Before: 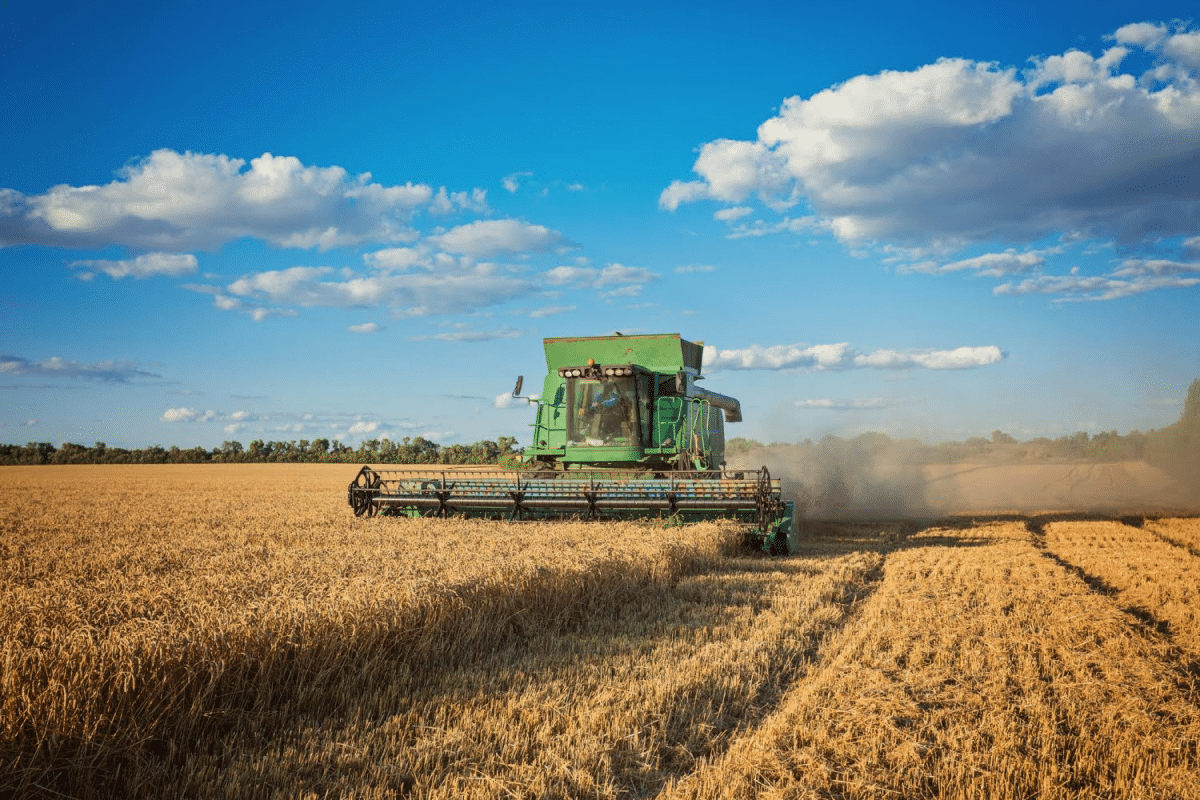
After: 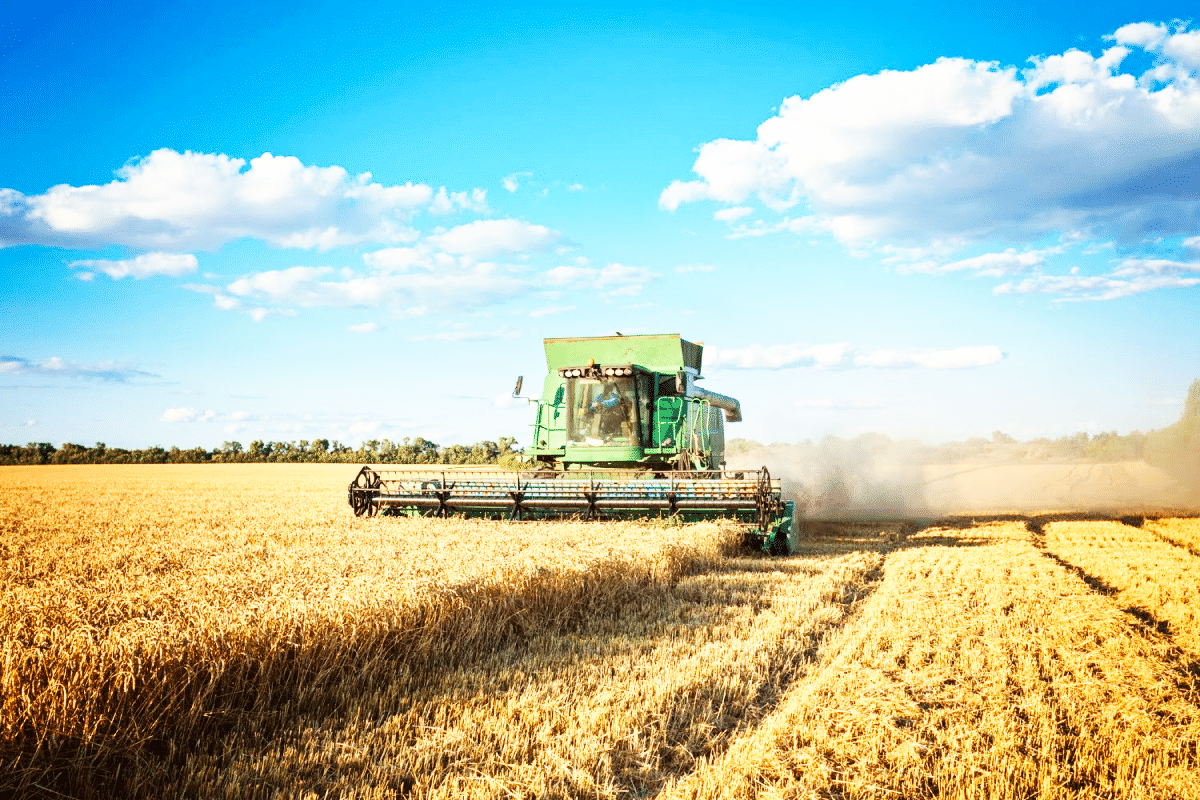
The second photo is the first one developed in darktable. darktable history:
exposure: exposure 0.2 EV, compensate highlight preservation false
base curve: curves: ch0 [(0, 0) (0.007, 0.004) (0.027, 0.03) (0.046, 0.07) (0.207, 0.54) (0.442, 0.872) (0.673, 0.972) (1, 1)], preserve colors none
